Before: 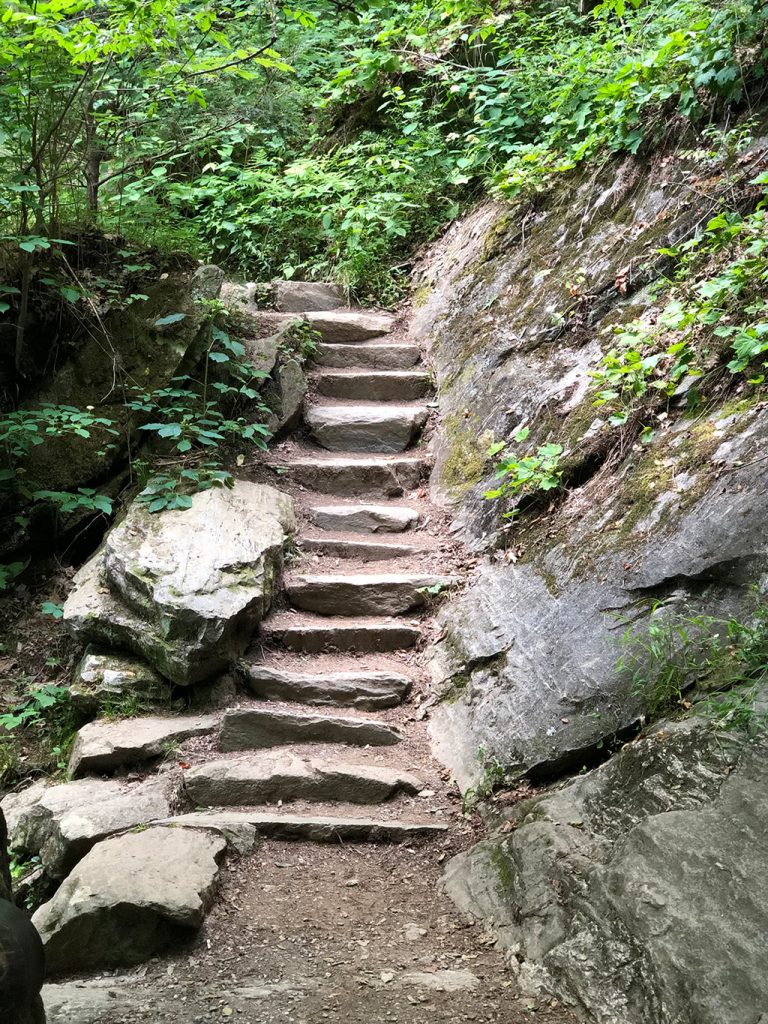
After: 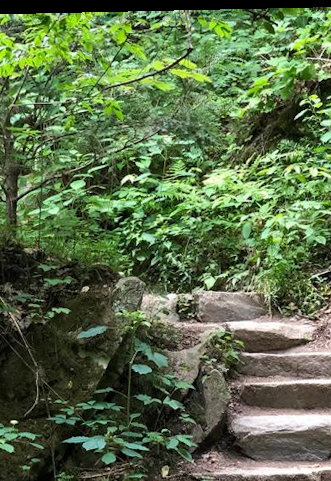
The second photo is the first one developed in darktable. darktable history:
rotate and perspective: rotation -1.24°, automatic cropping off
crop and rotate: left 10.817%, top 0.062%, right 47.194%, bottom 53.626%
